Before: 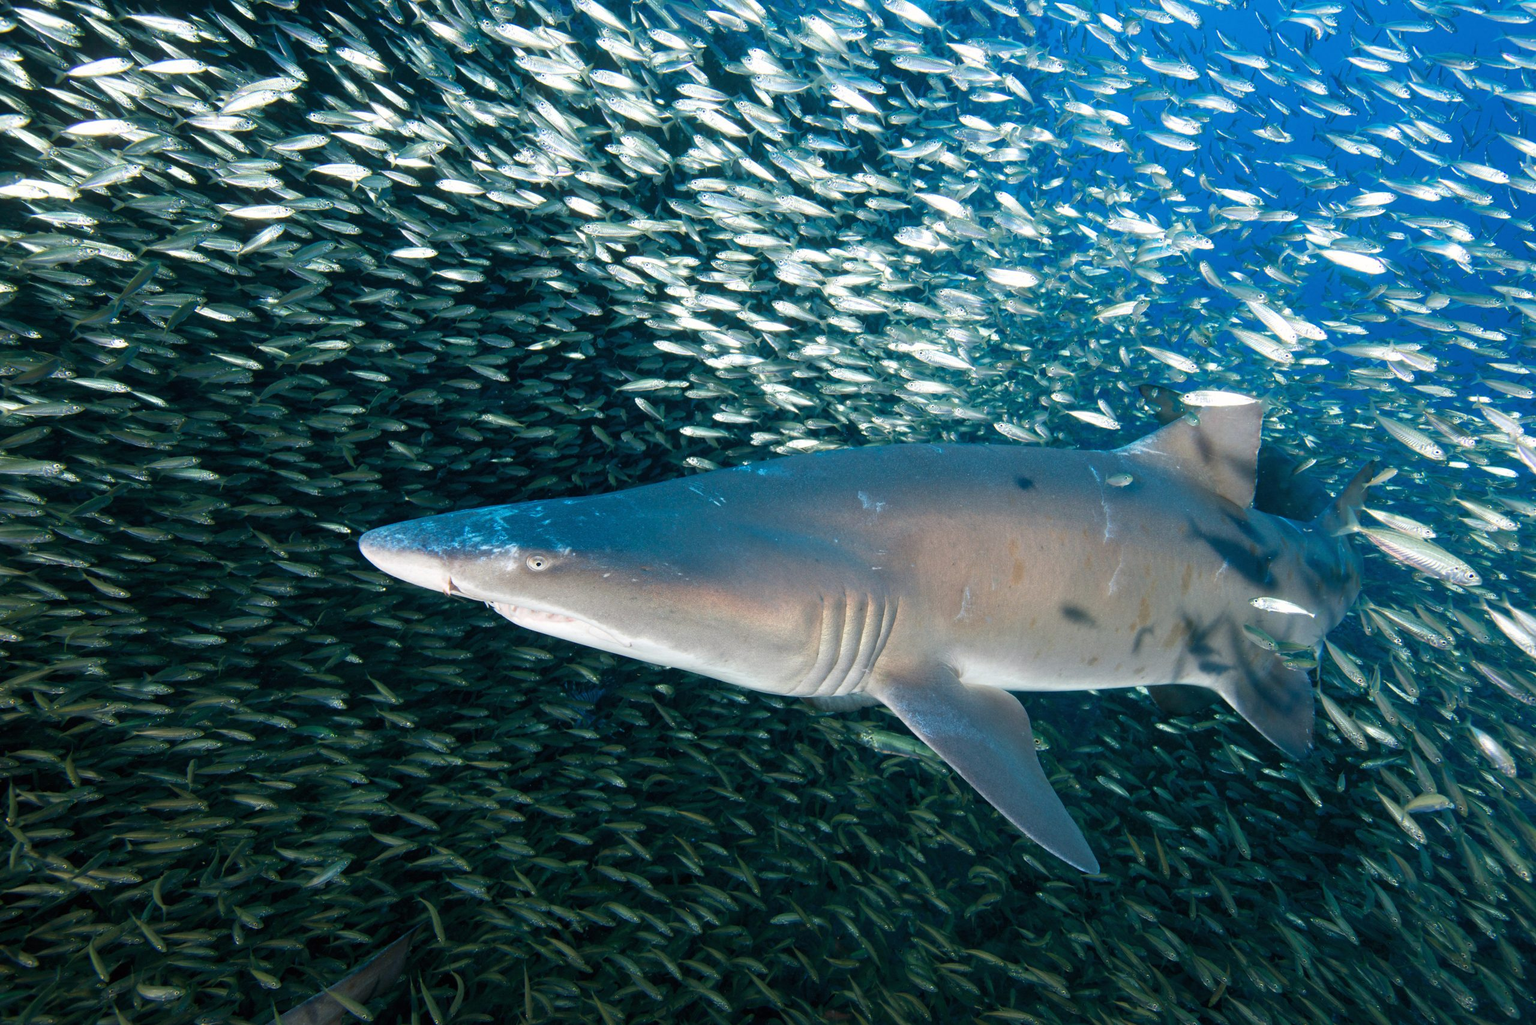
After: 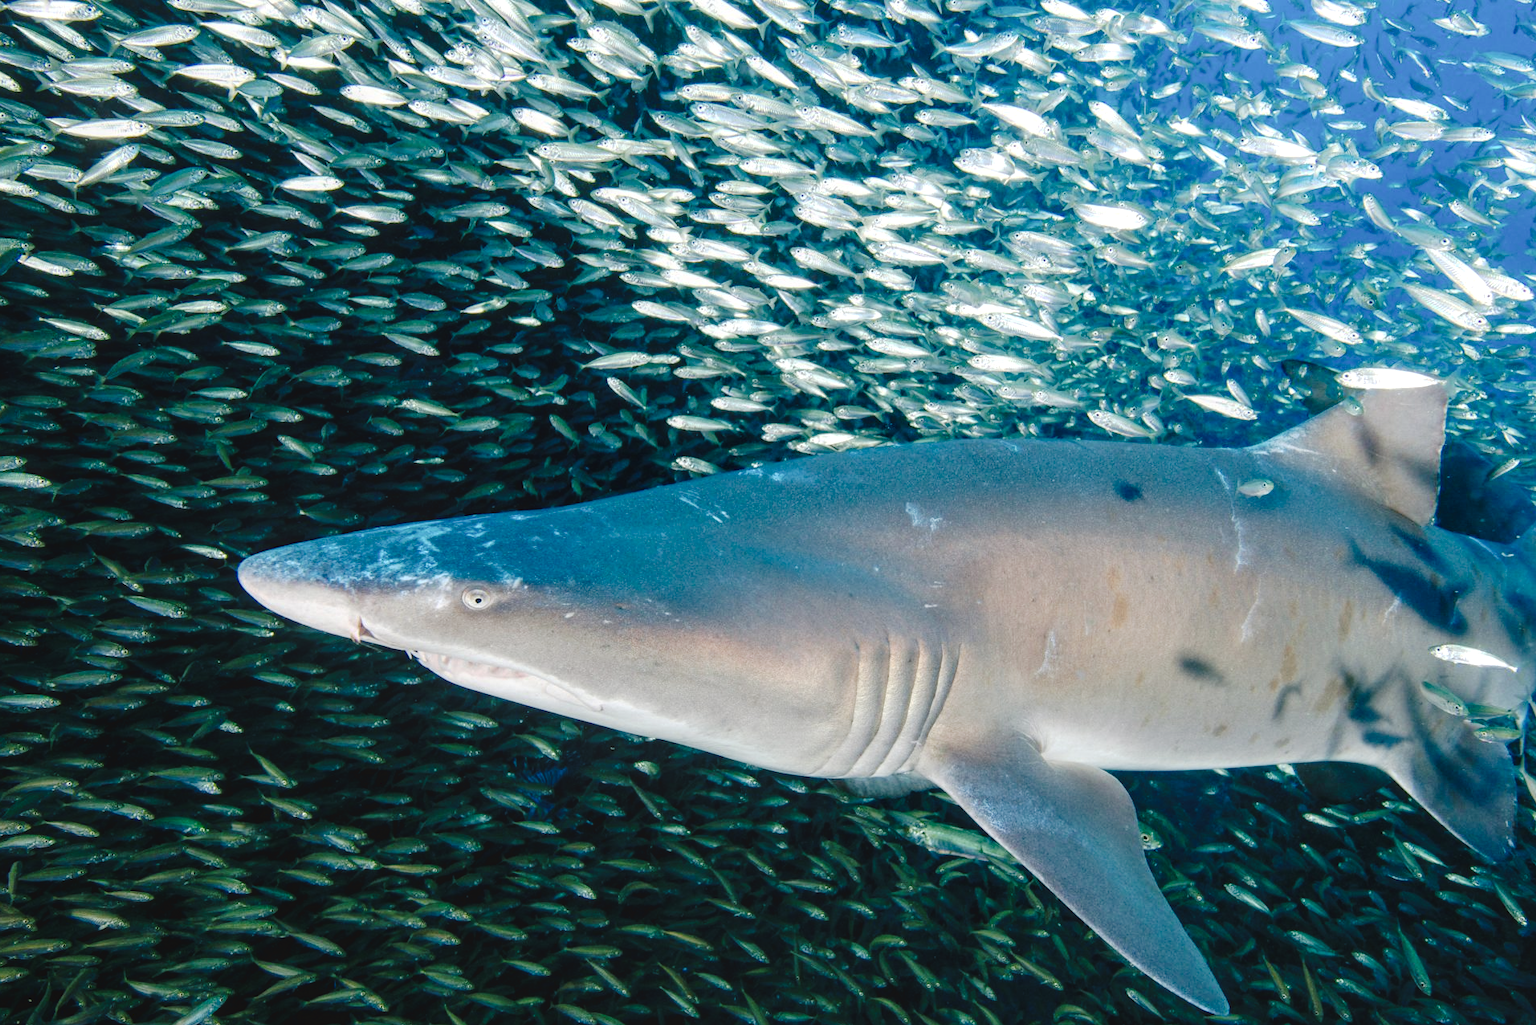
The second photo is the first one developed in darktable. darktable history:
local contrast: on, module defaults
tone curve: curves: ch0 [(0, 0) (0.003, 0.064) (0.011, 0.065) (0.025, 0.061) (0.044, 0.068) (0.069, 0.083) (0.1, 0.102) (0.136, 0.126) (0.177, 0.172) (0.224, 0.225) (0.277, 0.306) (0.335, 0.397) (0.399, 0.483) (0.468, 0.56) (0.543, 0.634) (0.623, 0.708) (0.709, 0.77) (0.801, 0.832) (0.898, 0.899) (1, 1)], preserve colors none
crop and rotate: left 11.831%, top 11.346%, right 13.429%, bottom 13.899%
